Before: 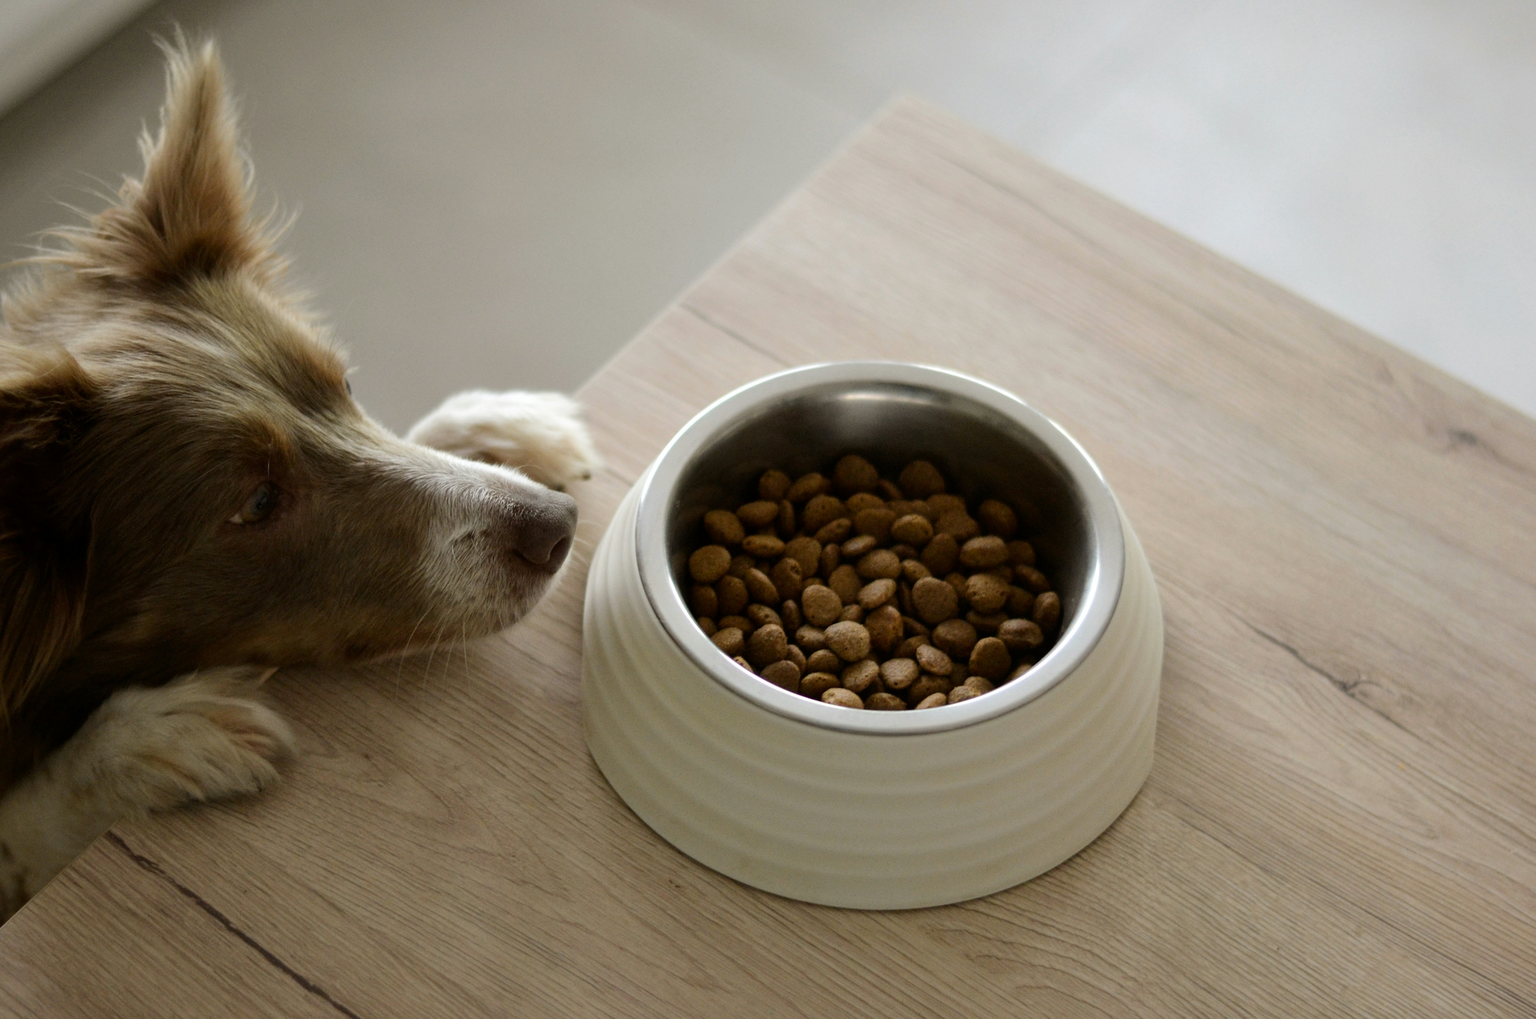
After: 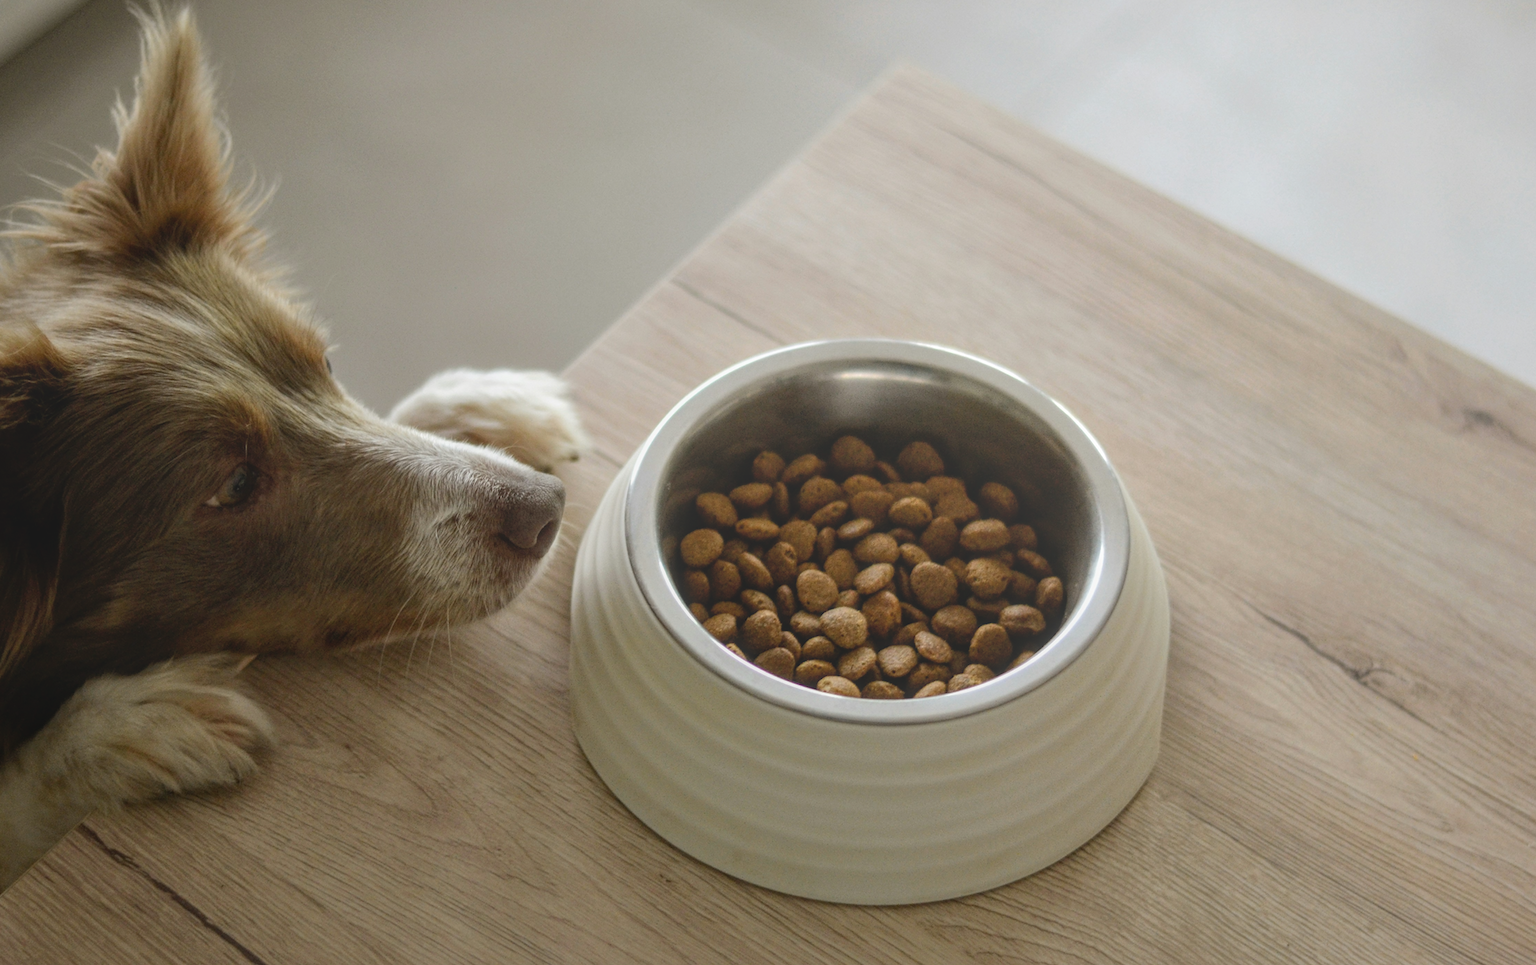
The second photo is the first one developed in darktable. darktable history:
crop: left 1.964%, top 3.251%, right 1.122%, bottom 4.933%
local contrast: highlights 73%, shadows 15%, midtone range 0.197
